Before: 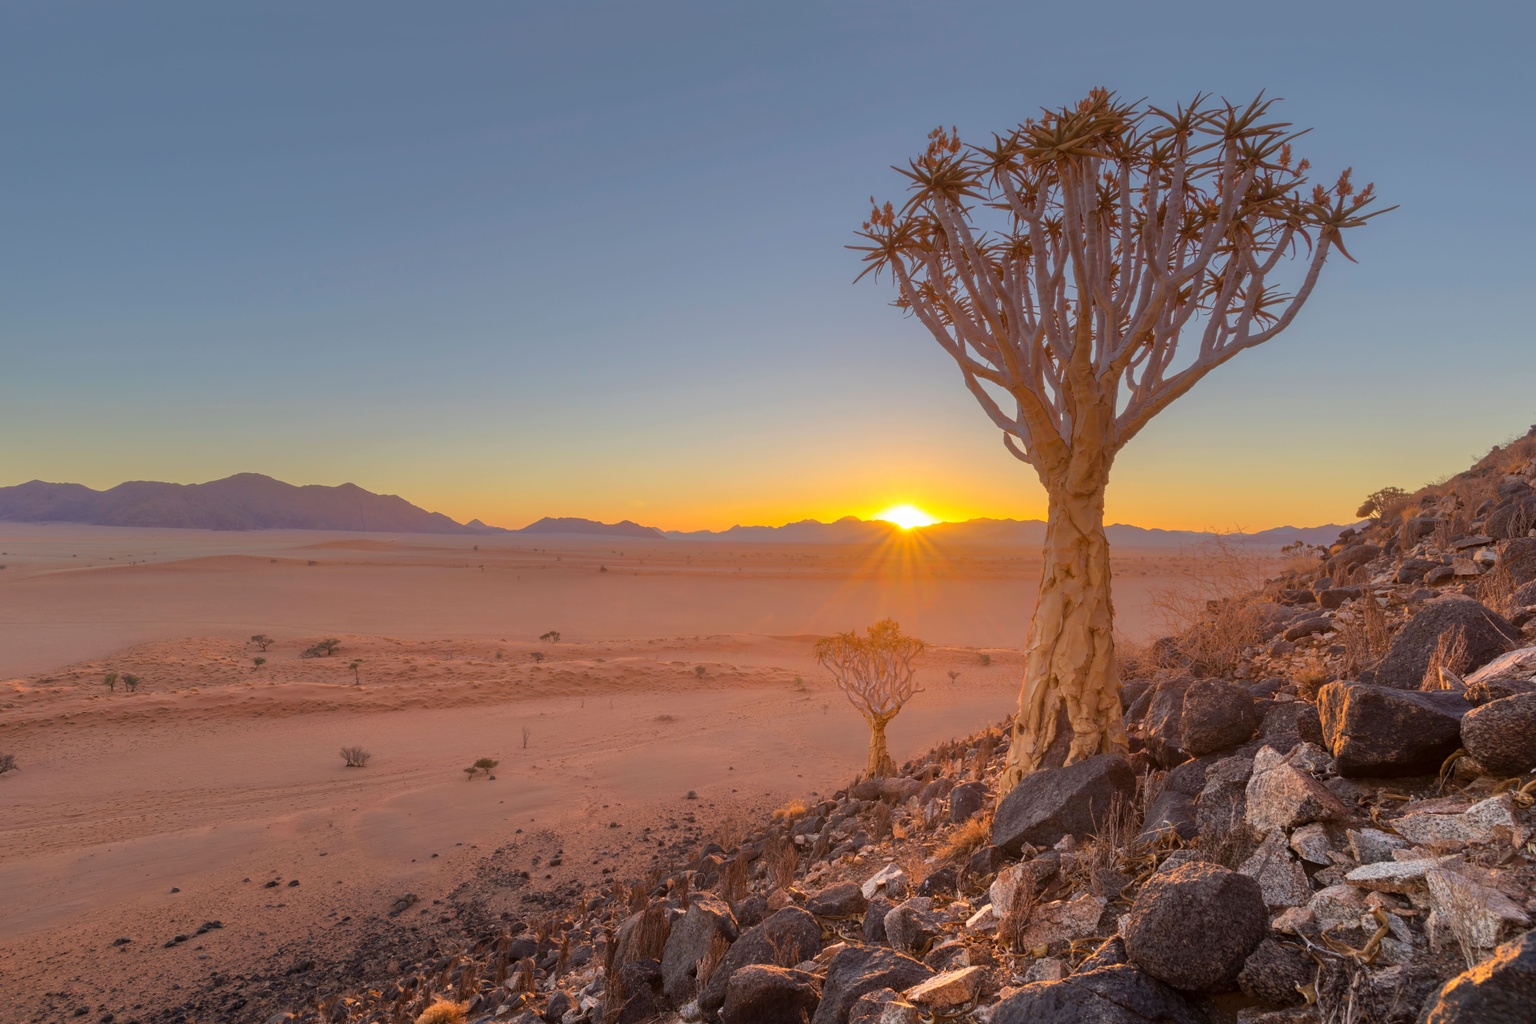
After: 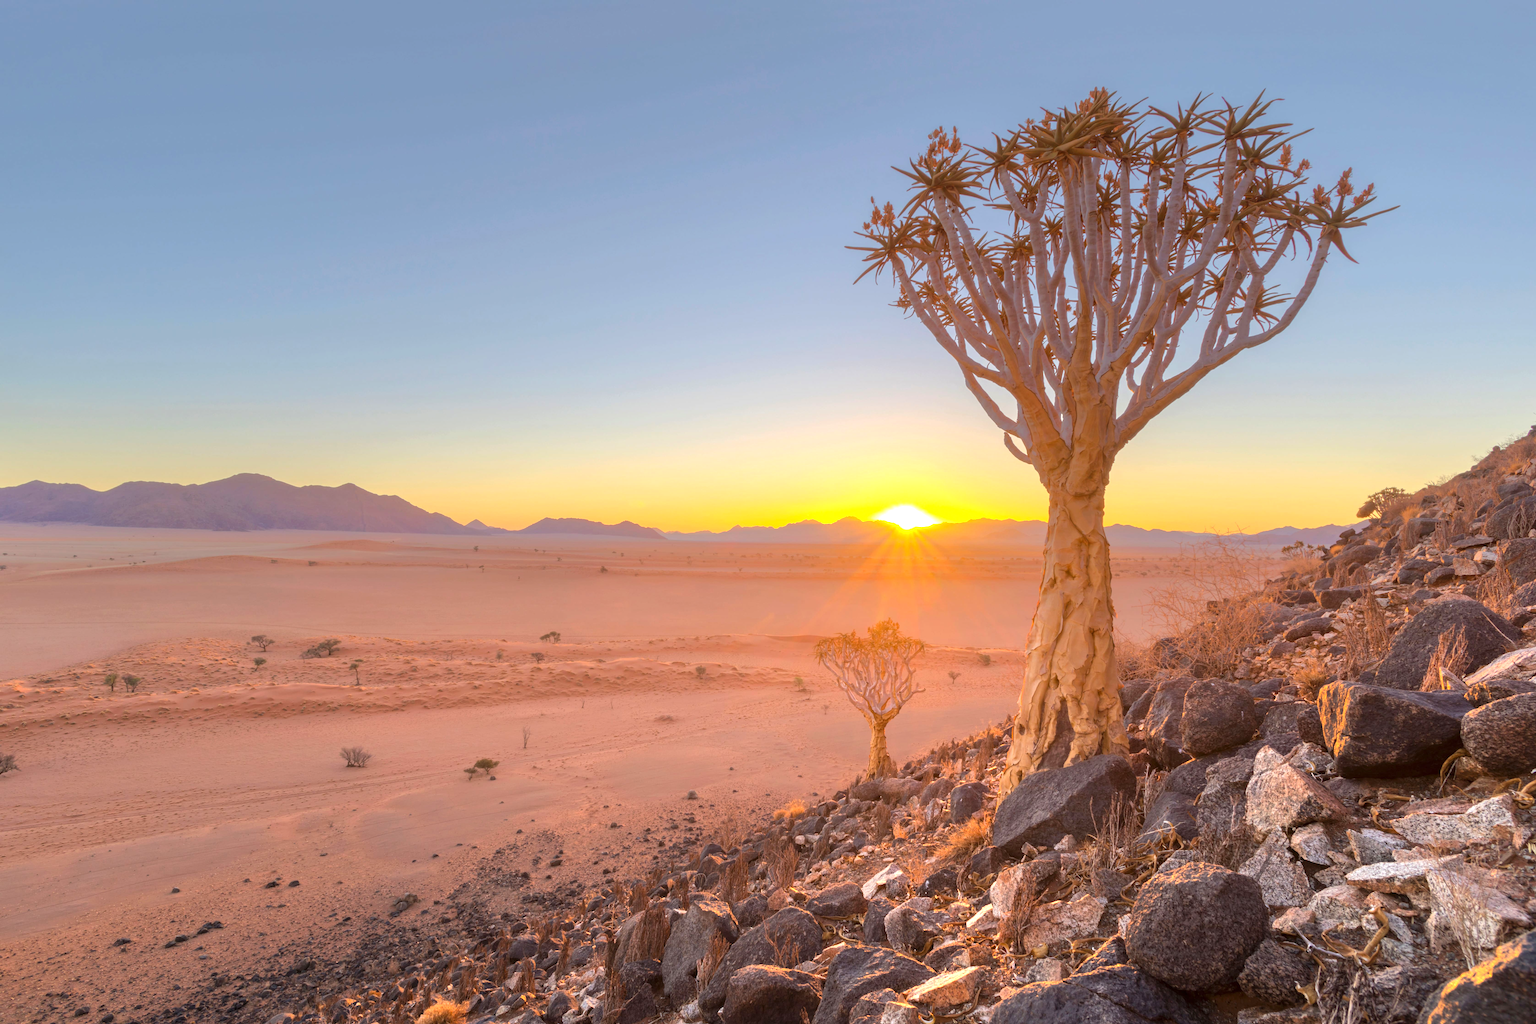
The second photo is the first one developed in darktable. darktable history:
sharpen: radius 1.014
exposure: exposure 0.769 EV, compensate exposure bias true, compensate highlight preservation false
